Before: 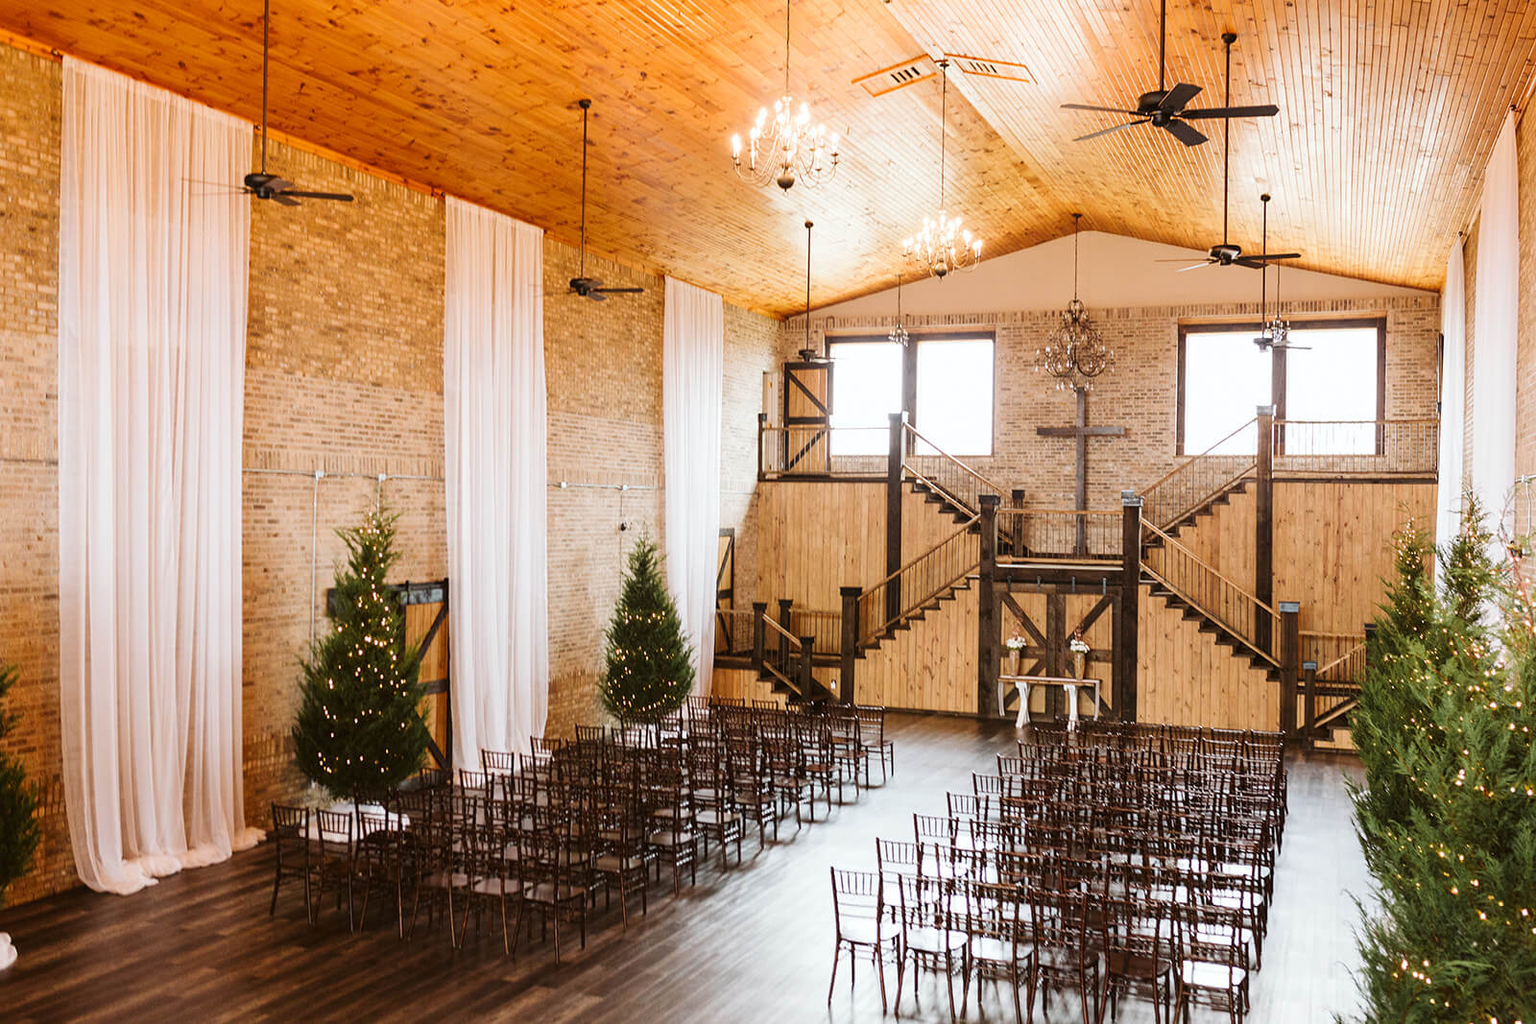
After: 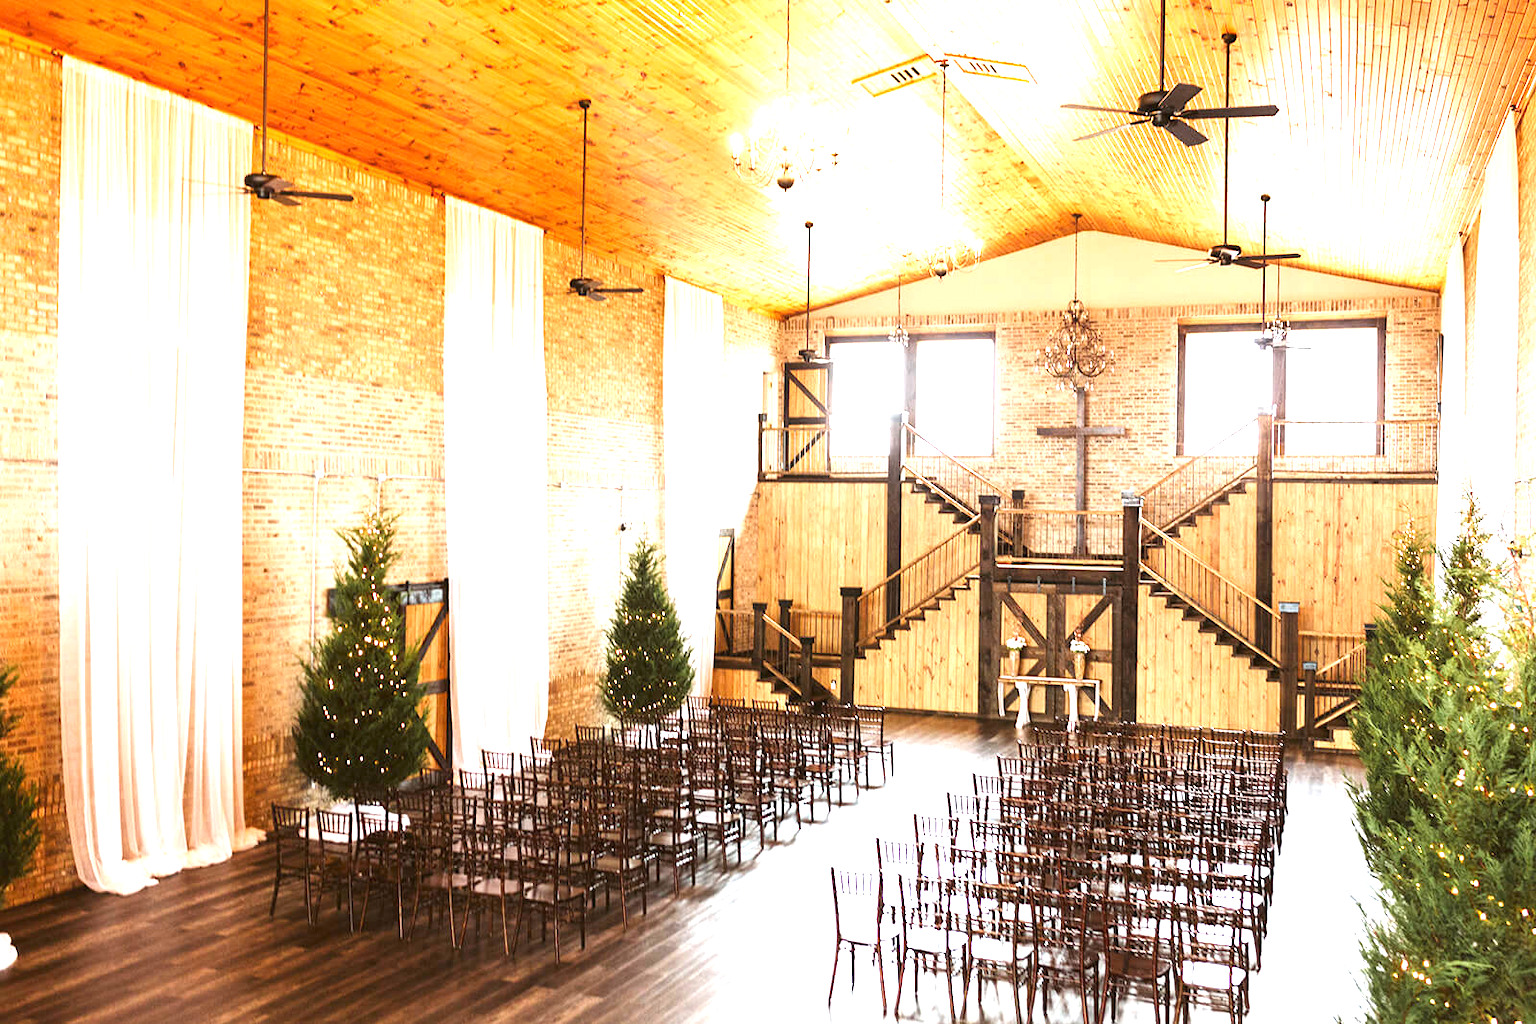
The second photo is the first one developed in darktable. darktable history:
exposure: exposure 1.27 EV, compensate exposure bias true, compensate highlight preservation false
